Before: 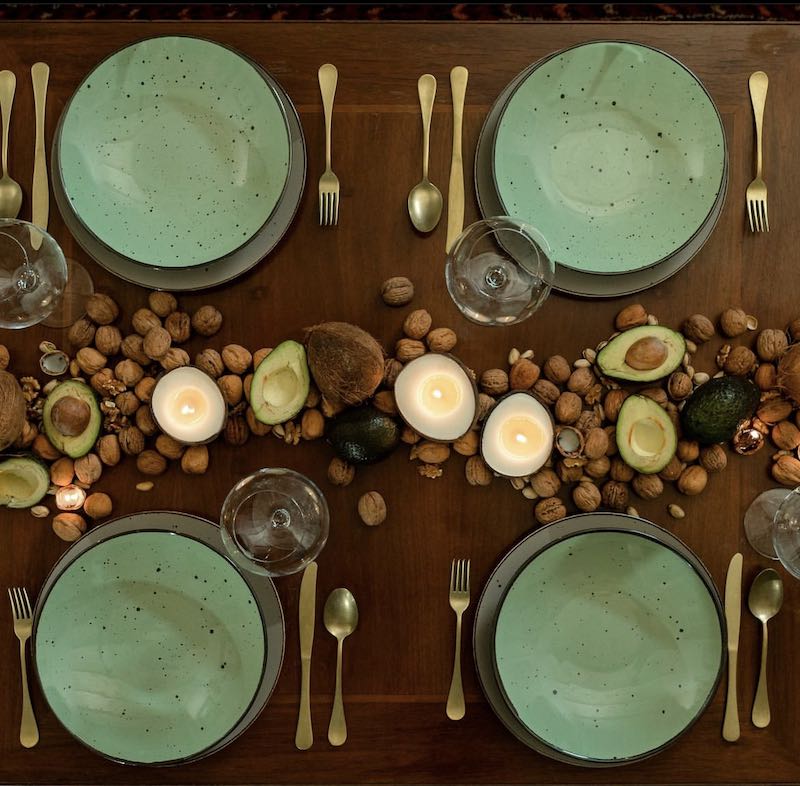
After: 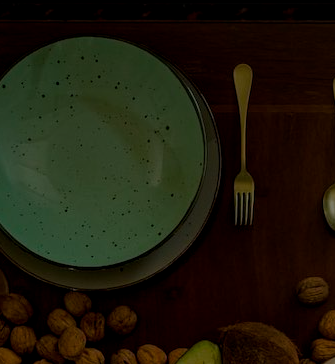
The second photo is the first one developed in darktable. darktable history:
crop and rotate: left 10.817%, top 0.062%, right 47.194%, bottom 53.626%
color balance rgb: perceptual saturation grading › global saturation 30%, global vibrance 30%
graduated density: on, module defaults
exposure: exposure -2.446 EV, compensate highlight preservation false
local contrast: on, module defaults
